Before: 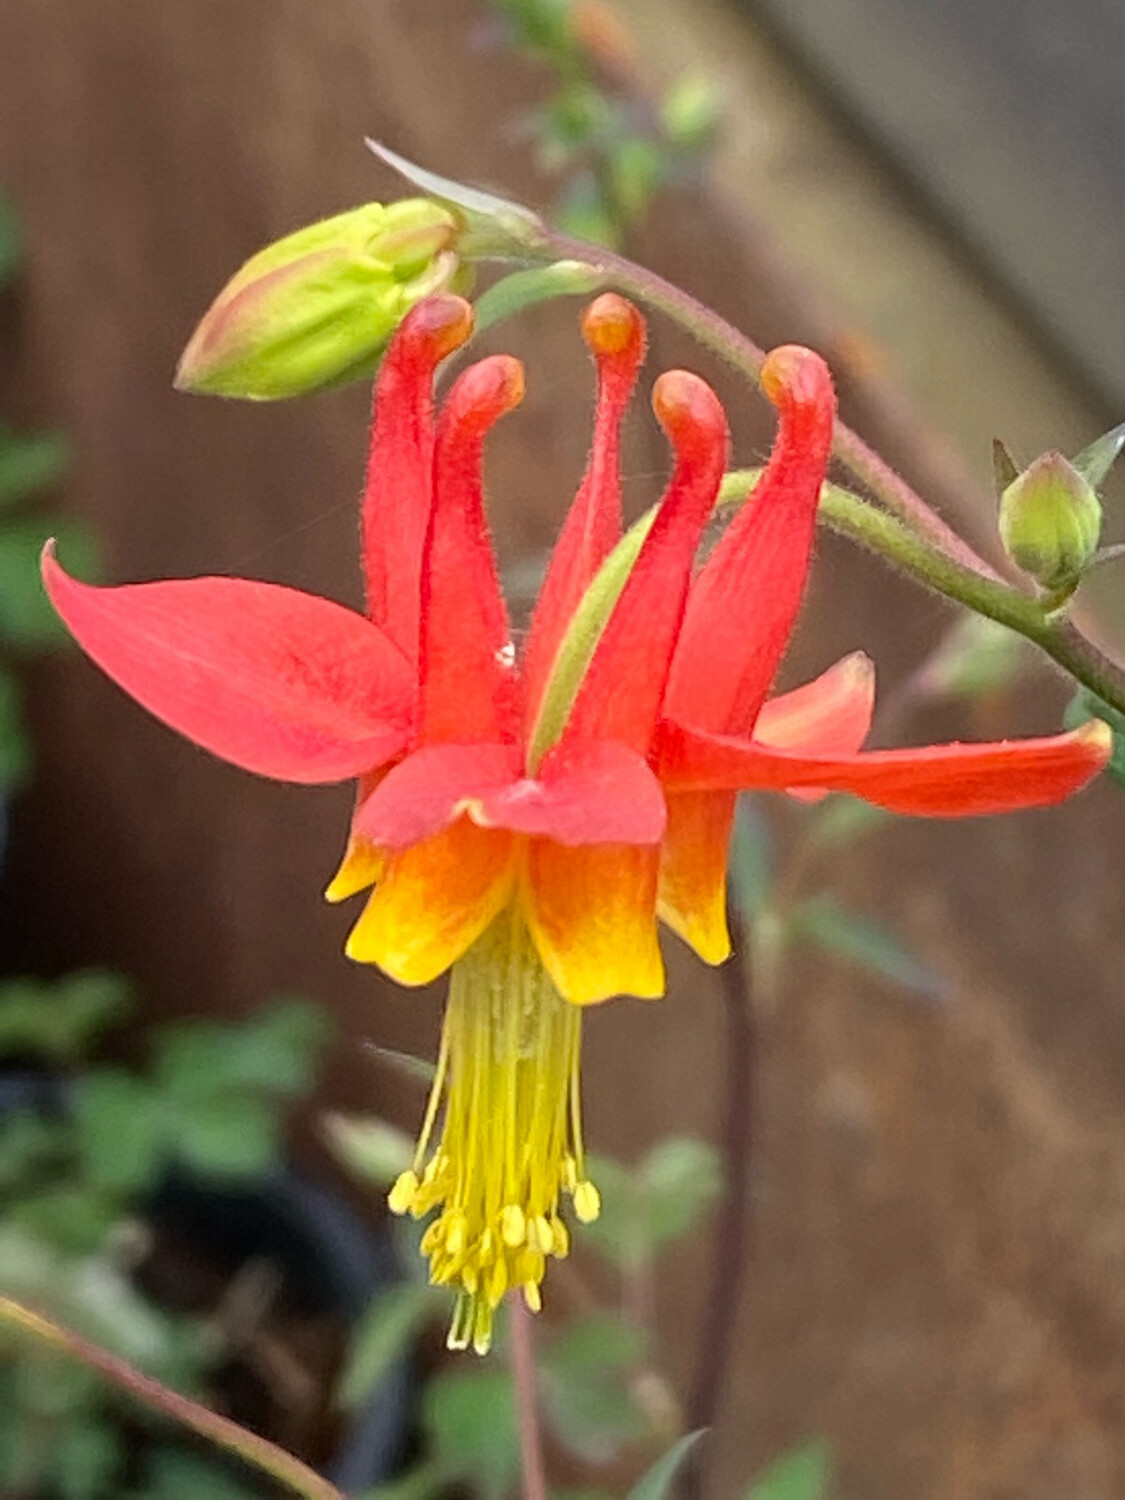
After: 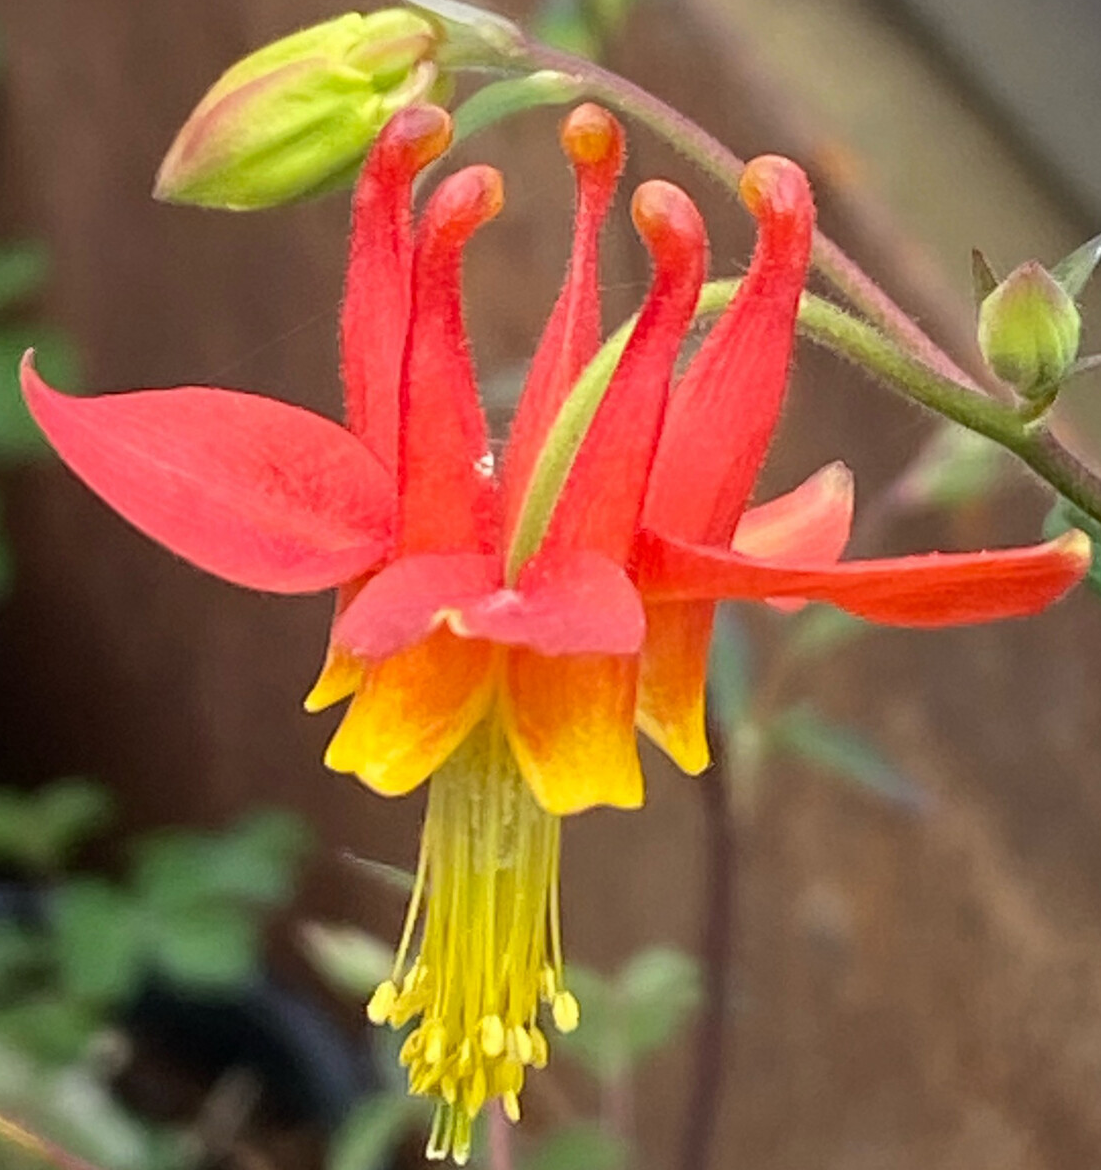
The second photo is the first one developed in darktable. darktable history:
crop and rotate: left 1.913%, top 12.766%, right 0.157%, bottom 9.169%
